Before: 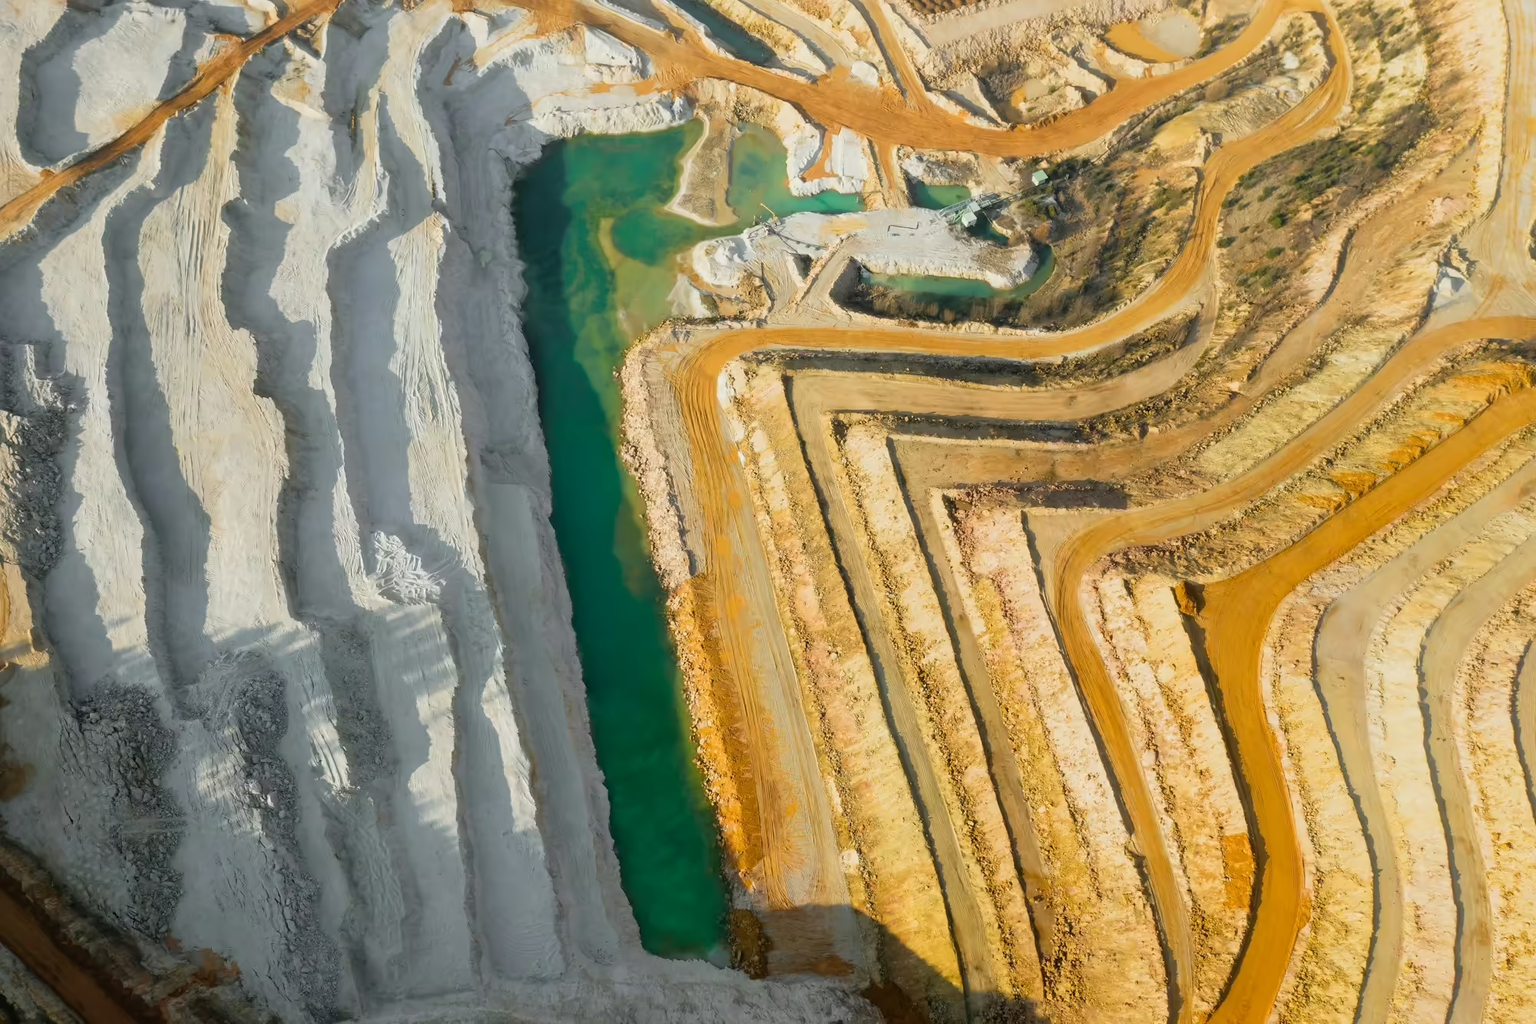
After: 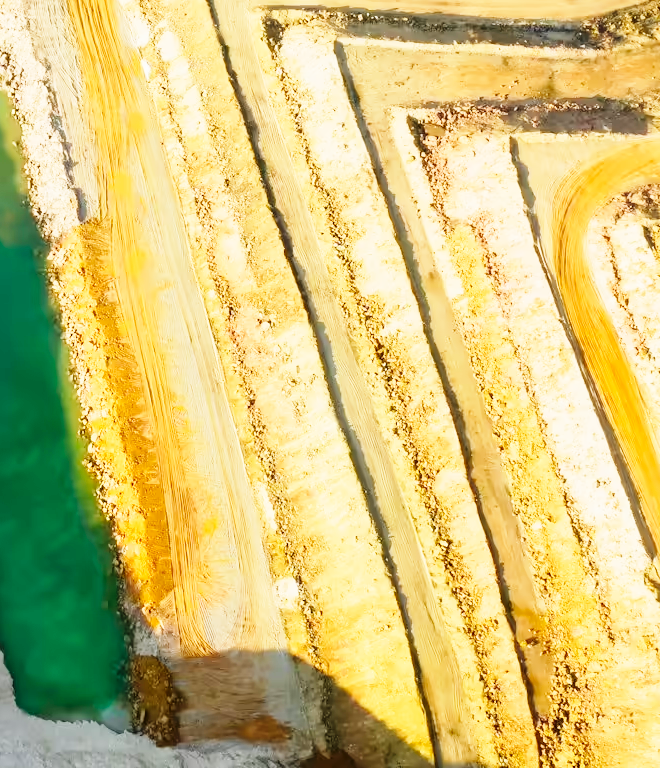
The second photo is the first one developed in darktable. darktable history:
crop: left 41.016%, top 39.663%, right 25.965%, bottom 2.698%
base curve: curves: ch0 [(0, 0) (0.018, 0.026) (0.143, 0.37) (0.33, 0.731) (0.458, 0.853) (0.735, 0.965) (0.905, 0.986) (1, 1)], preserve colors none
